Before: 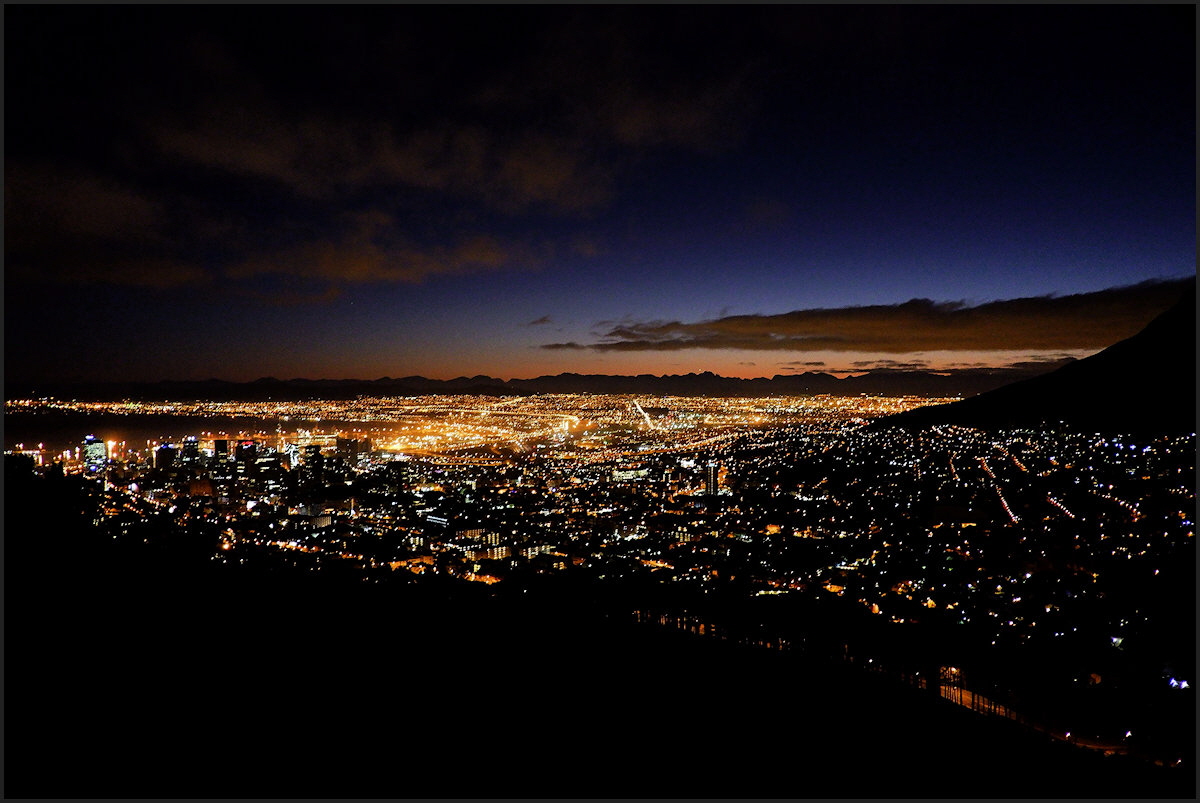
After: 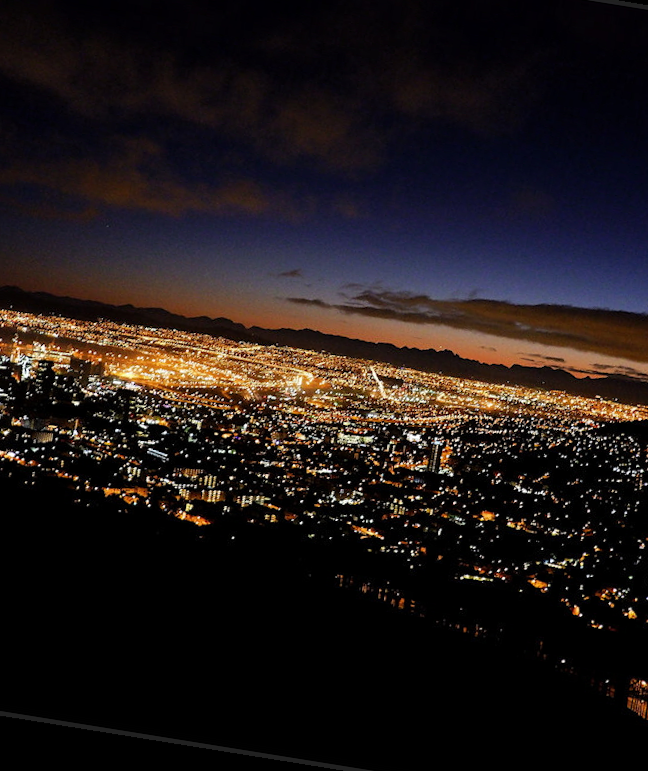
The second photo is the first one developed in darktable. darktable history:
base curve: exposure shift 0, preserve colors none
rotate and perspective: rotation 9.12°, automatic cropping off
crop and rotate: angle 0.02°, left 24.353%, top 13.219%, right 26.156%, bottom 8.224%
